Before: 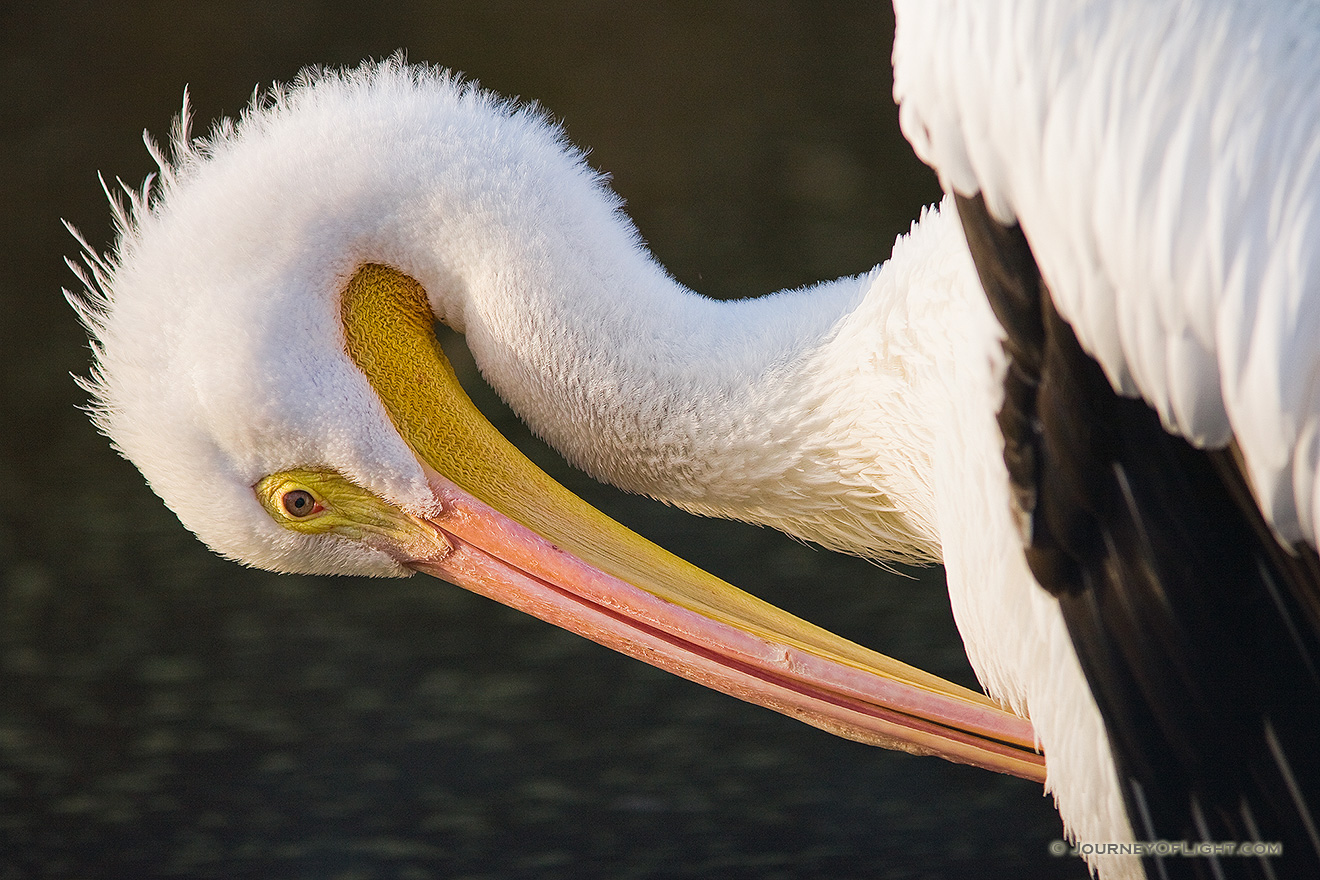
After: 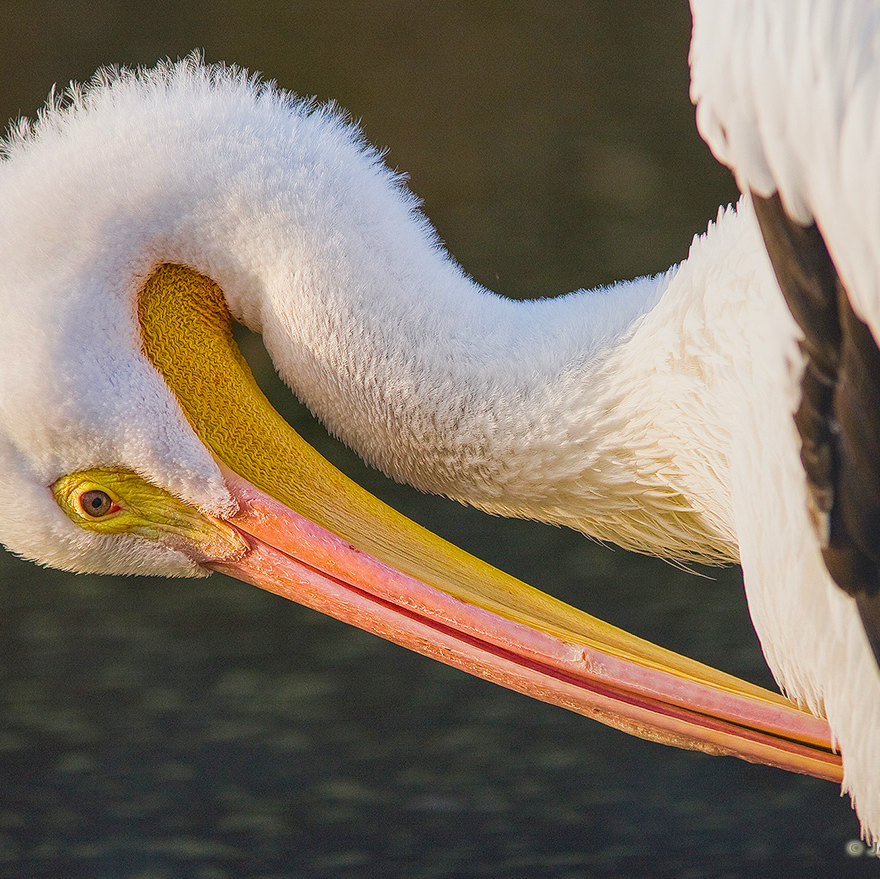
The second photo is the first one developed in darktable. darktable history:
exposure: black level correction 0.003, exposure 0.149 EV, compensate highlight preservation false
contrast brightness saturation: contrast -0.174, saturation 0.187
local contrast: on, module defaults
crop and rotate: left 15.451%, right 17.879%
